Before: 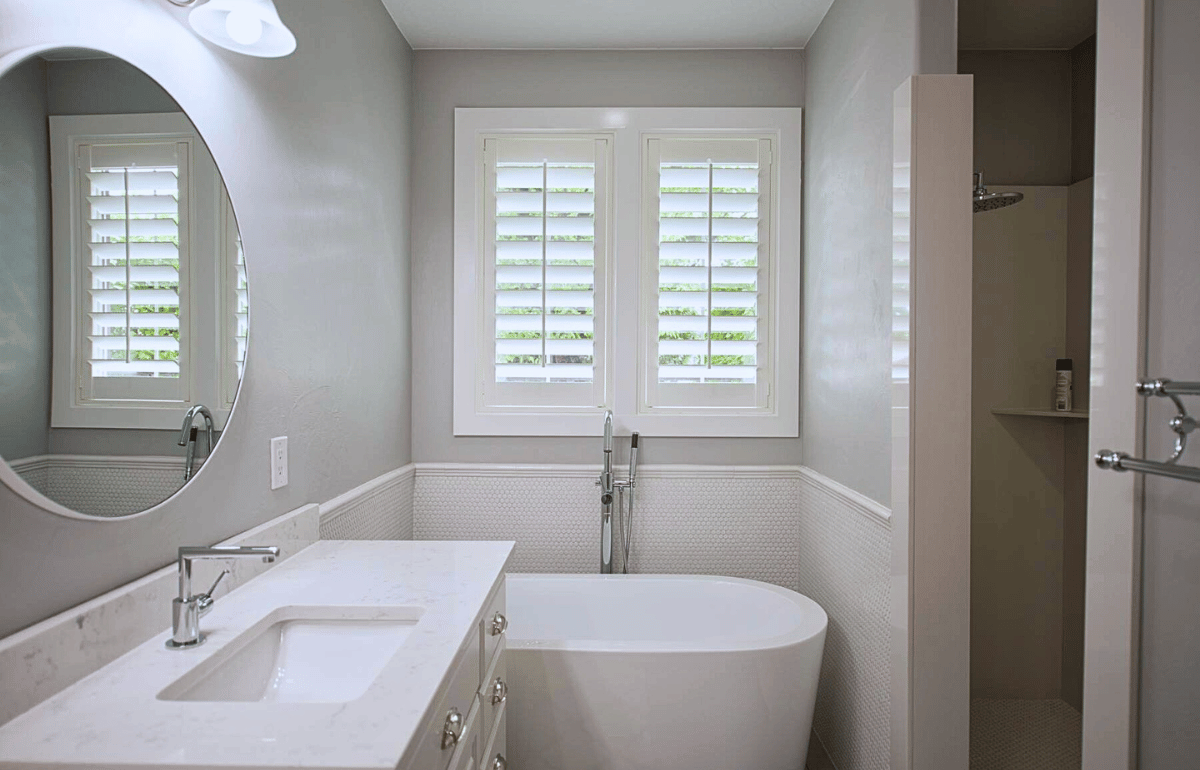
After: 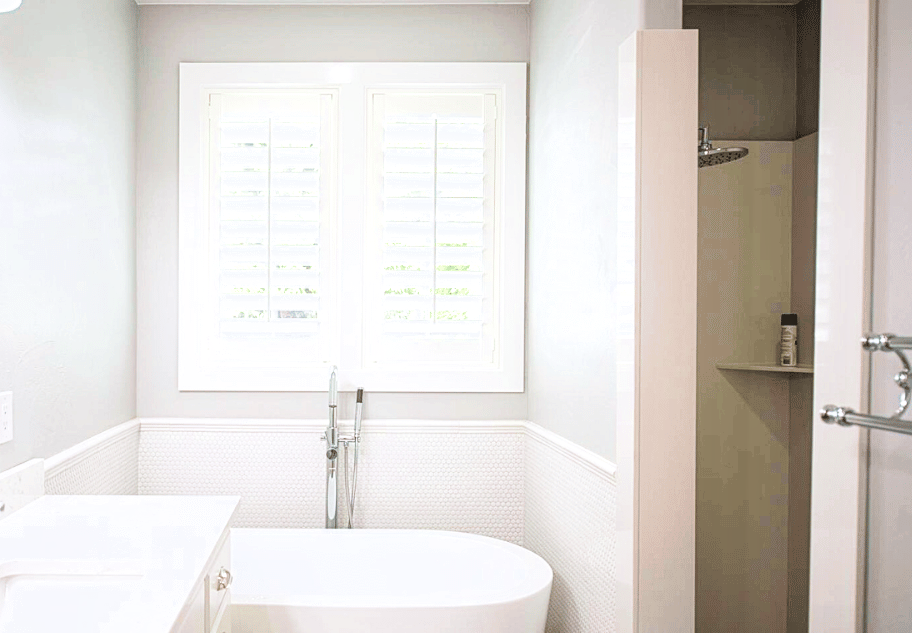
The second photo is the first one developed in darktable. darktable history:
filmic rgb: black relative exposure -7.65 EV, white relative exposure 4.56 EV, hardness 3.61, contrast 1.266, add noise in highlights 0, color science v3 (2019), use custom middle-gray values true, contrast in highlights soft
crop: left 22.967%, top 5.872%, bottom 11.855%
velvia: strength 15.64%
contrast equalizer: octaves 7, y [[0.46, 0.454, 0.451, 0.451, 0.455, 0.46], [0.5 ×6], [0.5 ×6], [0 ×6], [0 ×6]]
local contrast: on, module defaults
tone equalizer: mask exposure compensation -0.494 EV
exposure: black level correction 0, exposure 1.571 EV, compensate exposure bias true, compensate highlight preservation false
